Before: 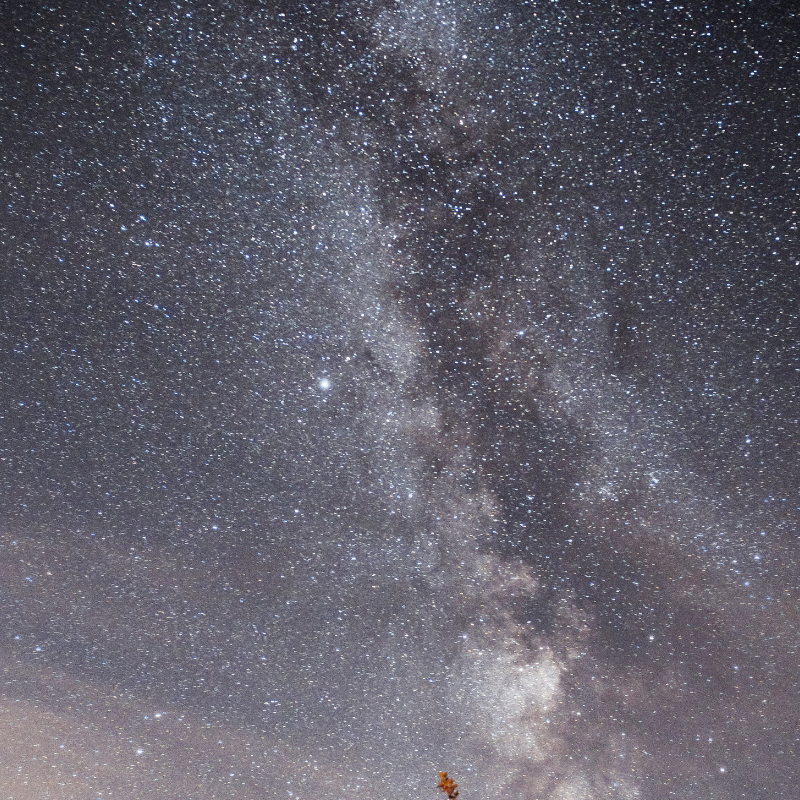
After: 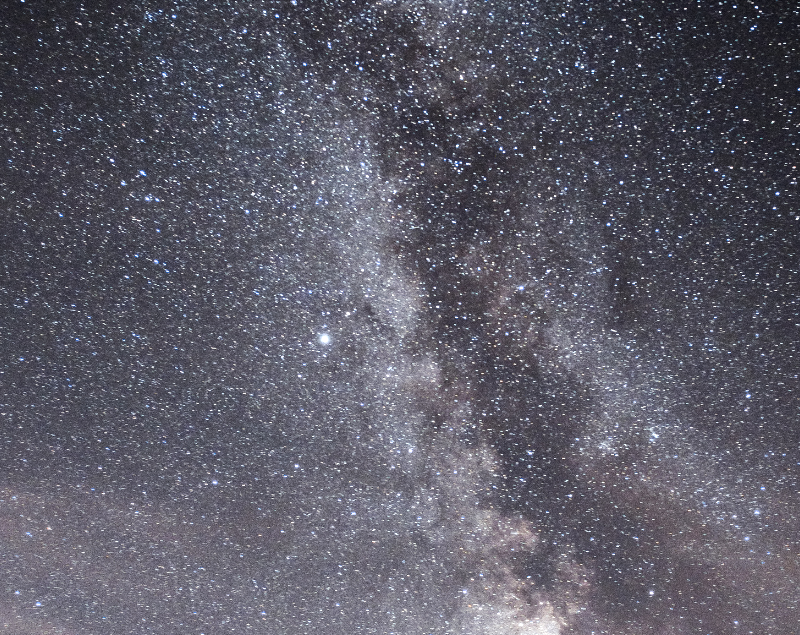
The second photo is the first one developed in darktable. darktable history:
contrast brightness saturation: contrast 0.05
crop and rotate: top 5.667%, bottom 14.937%
tone equalizer: -8 EV -0.417 EV, -7 EV -0.389 EV, -6 EV -0.333 EV, -5 EV -0.222 EV, -3 EV 0.222 EV, -2 EV 0.333 EV, -1 EV 0.389 EV, +0 EV 0.417 EV, edges refinement/feathering 500, mask exposure compensation -1.57 EV, preserve details no
